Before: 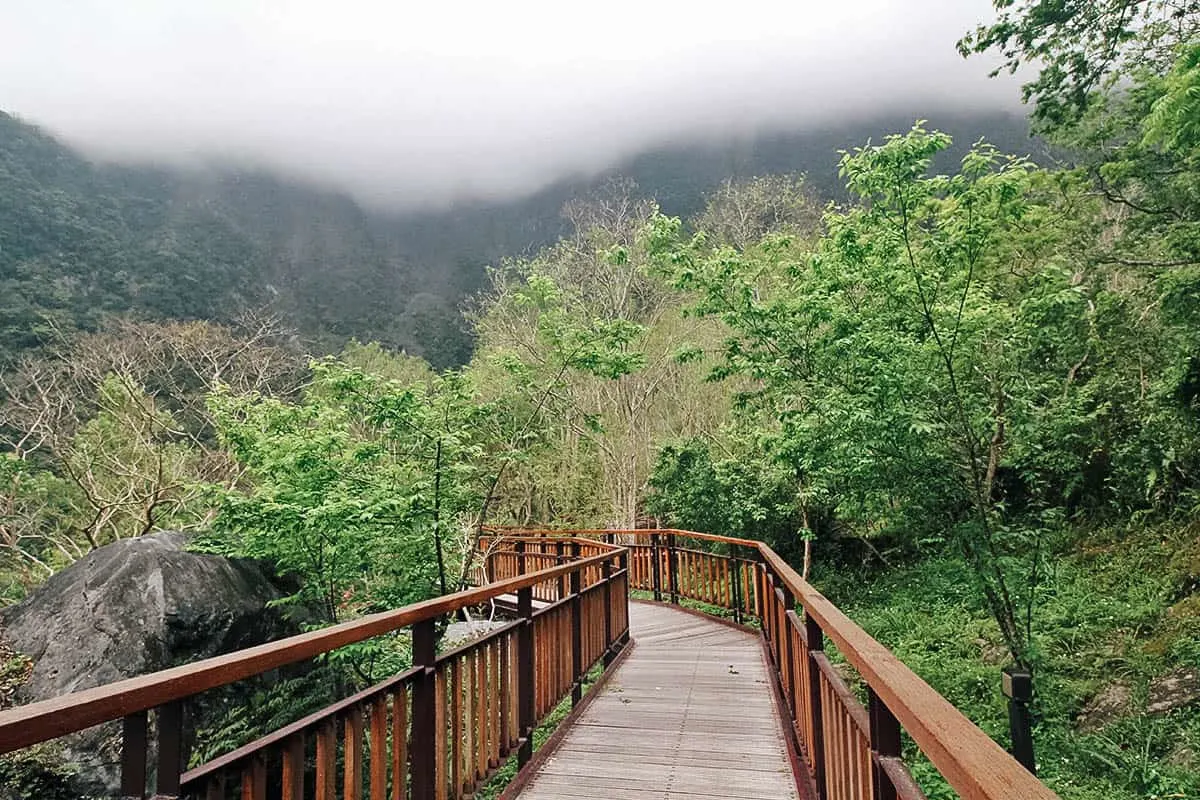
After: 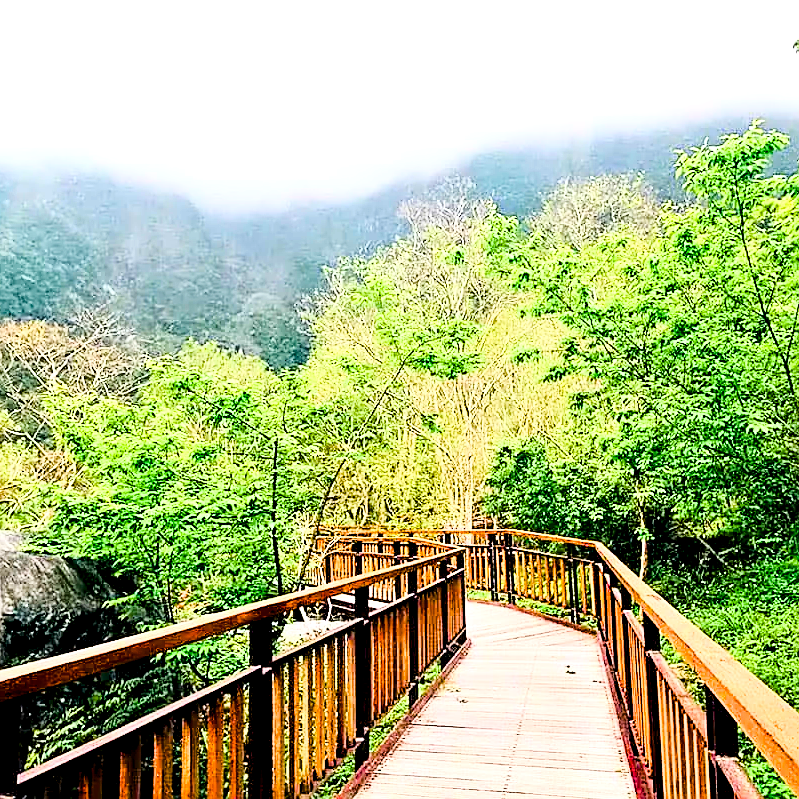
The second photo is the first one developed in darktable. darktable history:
base curve: curves: ch0 [(0, 0) (0.04, 0.03) (0.133, 0.232) (0.448, 0.748) (0.843, 0.968) (1, 1)]
exposure: black level correction 0.01, exposure 1 EV, compensate highlight preservation false
crop and rotate: left 13.645%, right 19.693%
color balance rgb: global offset › luminance -0.506%, linear chroma grading › global chroma 0.552%, perceptual saturation grading › global saturation 39.695%, perceptual saturation grading › highlights -25.172%, perceptual saturation grading › mid-tones 34.557%, perceptual saturation grading › shadows 35.868%, global vibrance 20%
sharpen: on, module defaults
